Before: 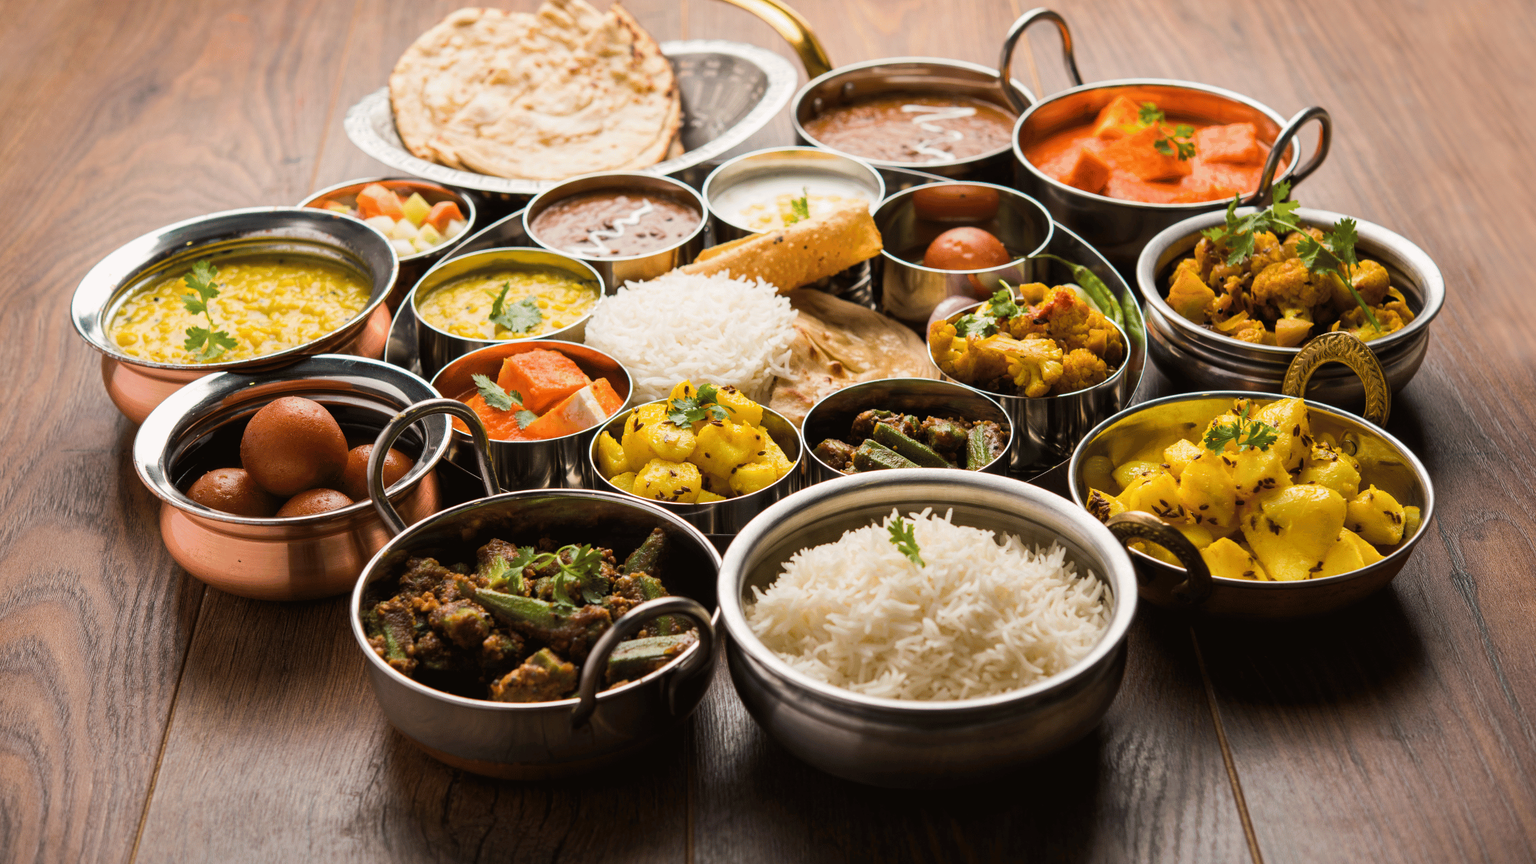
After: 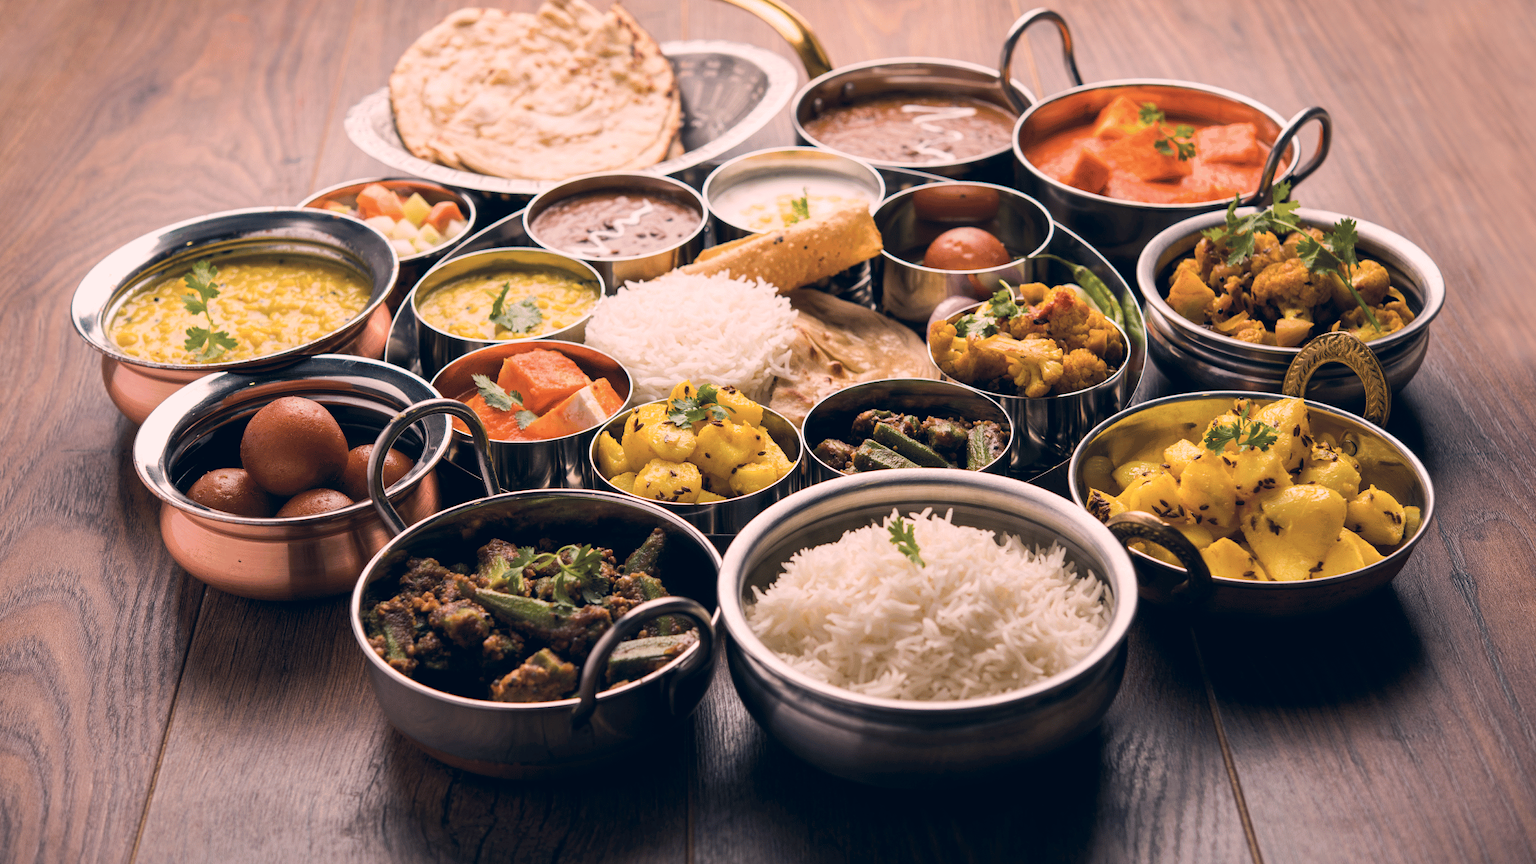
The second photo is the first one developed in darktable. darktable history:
color correction: highlights a* 14.4, highlights b* 5.8, shadows a* -5.61, shadows b* -15.93, saturation 0.841
